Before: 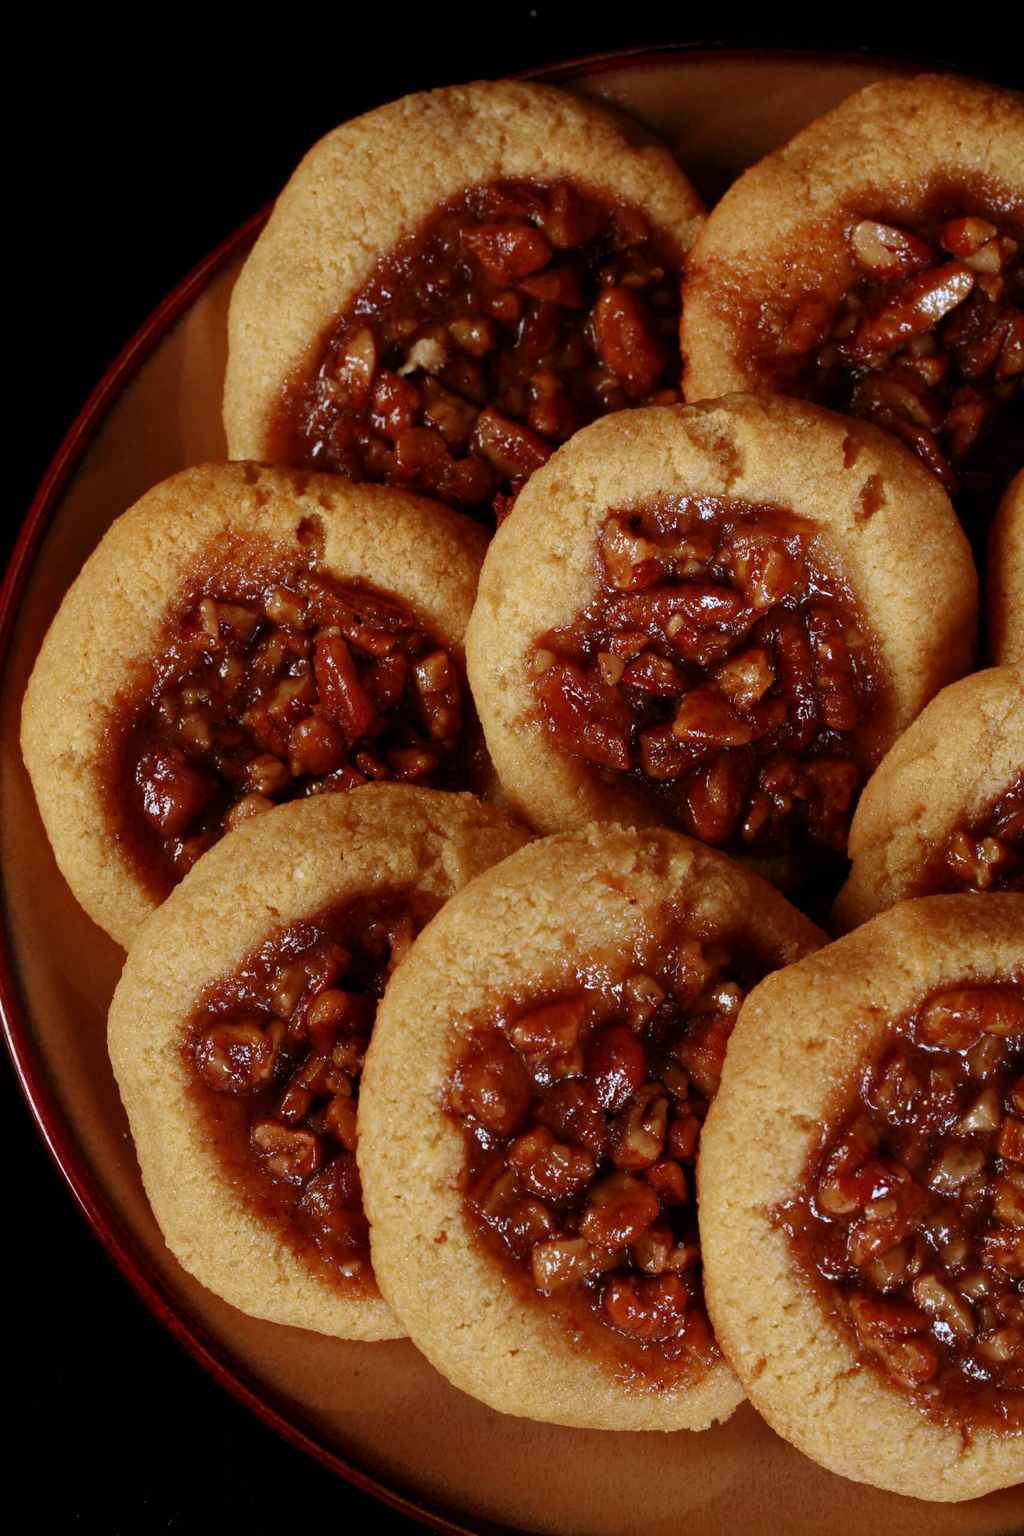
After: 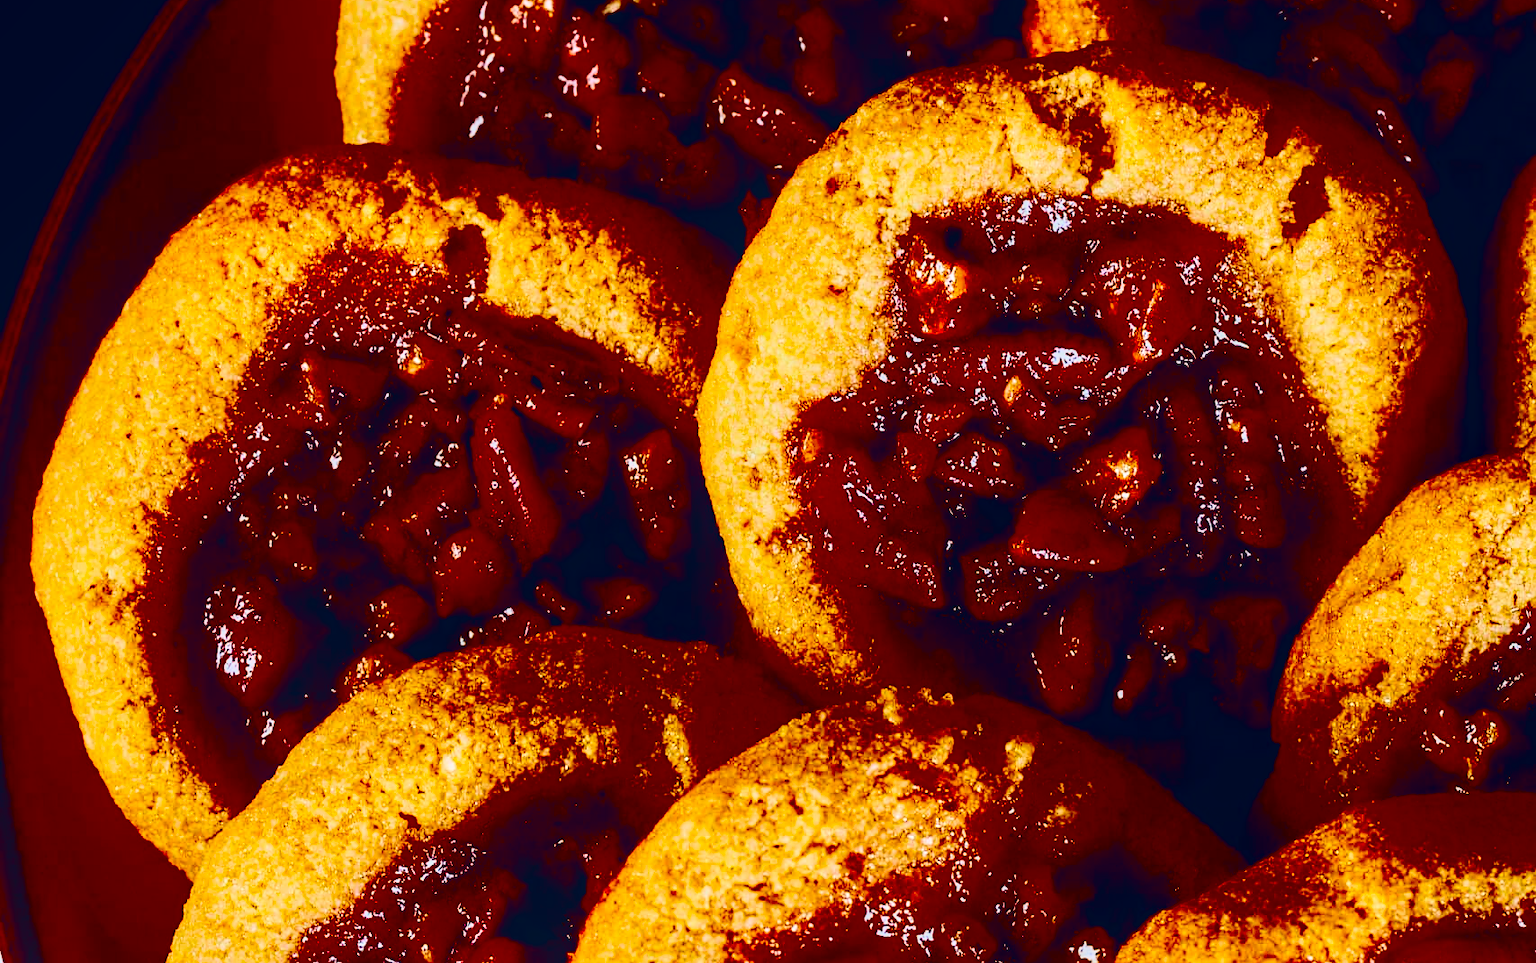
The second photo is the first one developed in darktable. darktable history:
local contrast: on, module defaults
sharpen: amount 0.203
contrast brightness saturation: contrast 0.772, brightness -0.996, saturation 0.994
color balance rgb: power › chroma 0.68%, power › hue 60°, global offset › luminance 0.369%, global offset › chroma 0.215%, global offset › hue 255.38°, perceptual saturation grading › global saturation 0.297%
crop and rotate: top 23.715%, bottom 34.442%
haze removal: strength 0.297, distance 0.257, compatibility mode true, adaptive false
color correction: highlights b* -0.059
base curve: curves: ch0 [(0, 0) (0.036, 0.025) (0.121, 0.166) (0.206, 0.329) (0.605, 0.79) (1, 1)], preserve colors none
